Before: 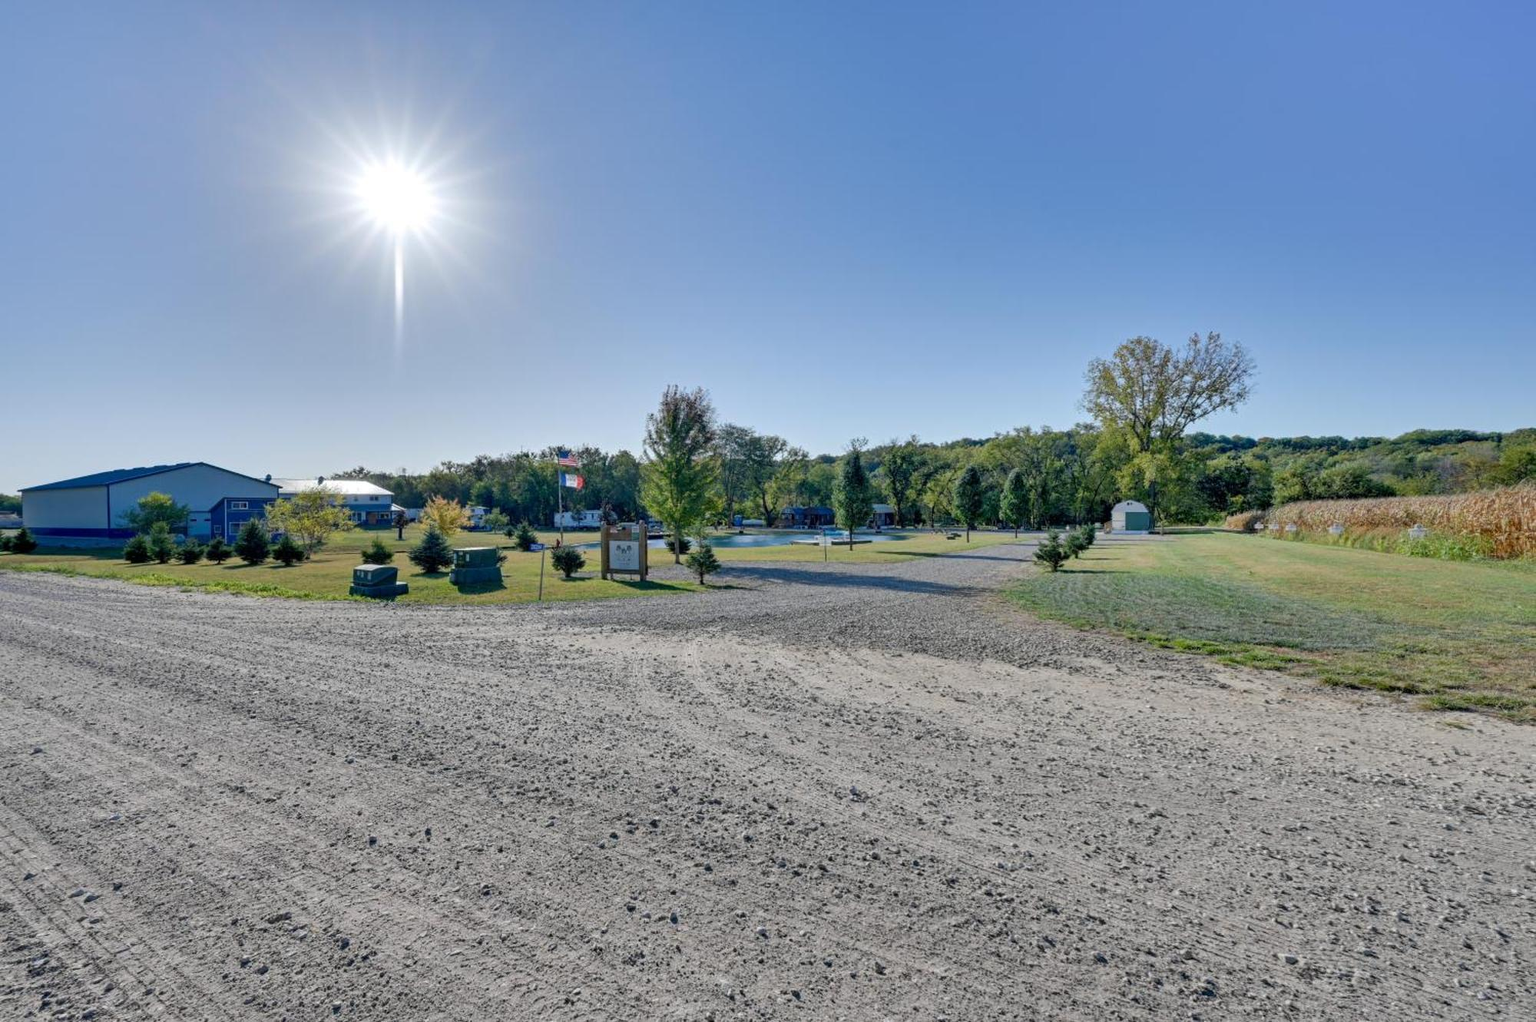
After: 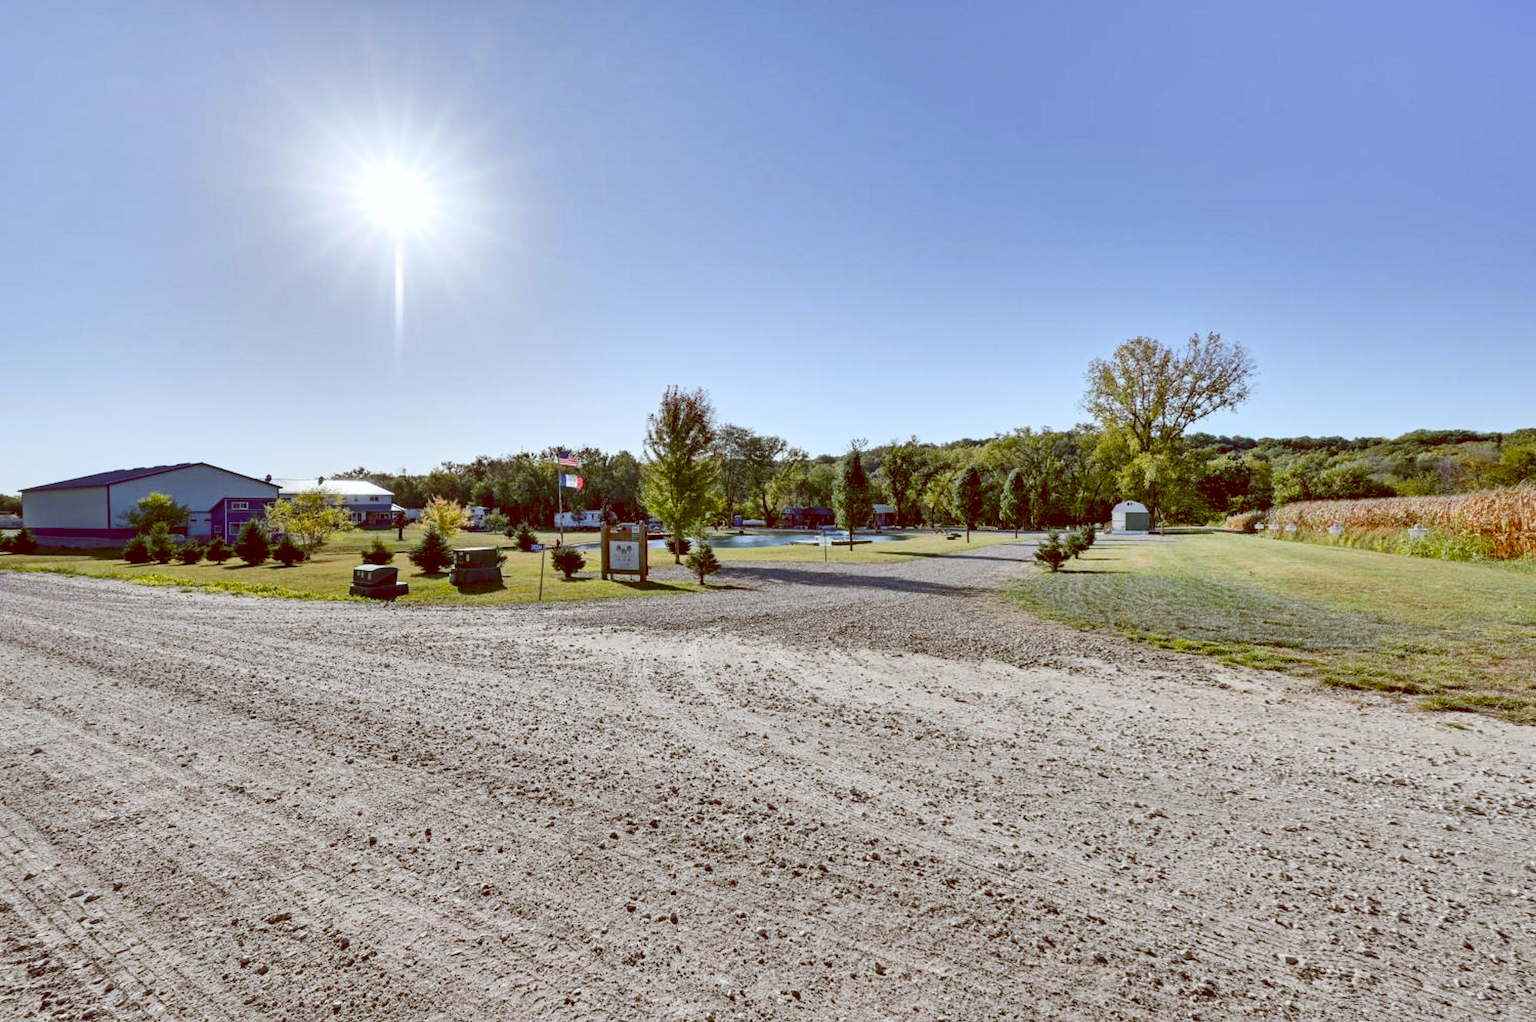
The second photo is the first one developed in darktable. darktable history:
color balance: lift [1, 1.015, 1.004, 0.985], gamma [1, 0.958, 0.971, 1.042], gain [1, 0.956, 0.977, 1.044]
tone curve: curves: ch0 [(0, 0.003) (0.117, 0.101) (0.257, 0.246) (0.408, 0.432) (0.632, 0.716) (0.795, 0.884) (1, 1)]; ch1 [(0, 0) (0.227, 0.197) (0.405, 0.421) (0.501, 0.501) (0.522, 0.526) (0.546, 0.564) (0.589, 0.602) (0.696, 0.761) (0.976, 0.992)]; ch2 [(0, 0) (0.208, 0.176) (0.377, 0.38) (0.5, 0.5) (0.537, 0.534) (0.571, 0.577) (0.627, 0.64) (0.698, 0.76) (1, 1)], color space Lab, independent channels, preserve colors none
color correction: highlights a* -0.482, highlights b* 0.161, shadows a* 4.66, shadows b* 20.72
